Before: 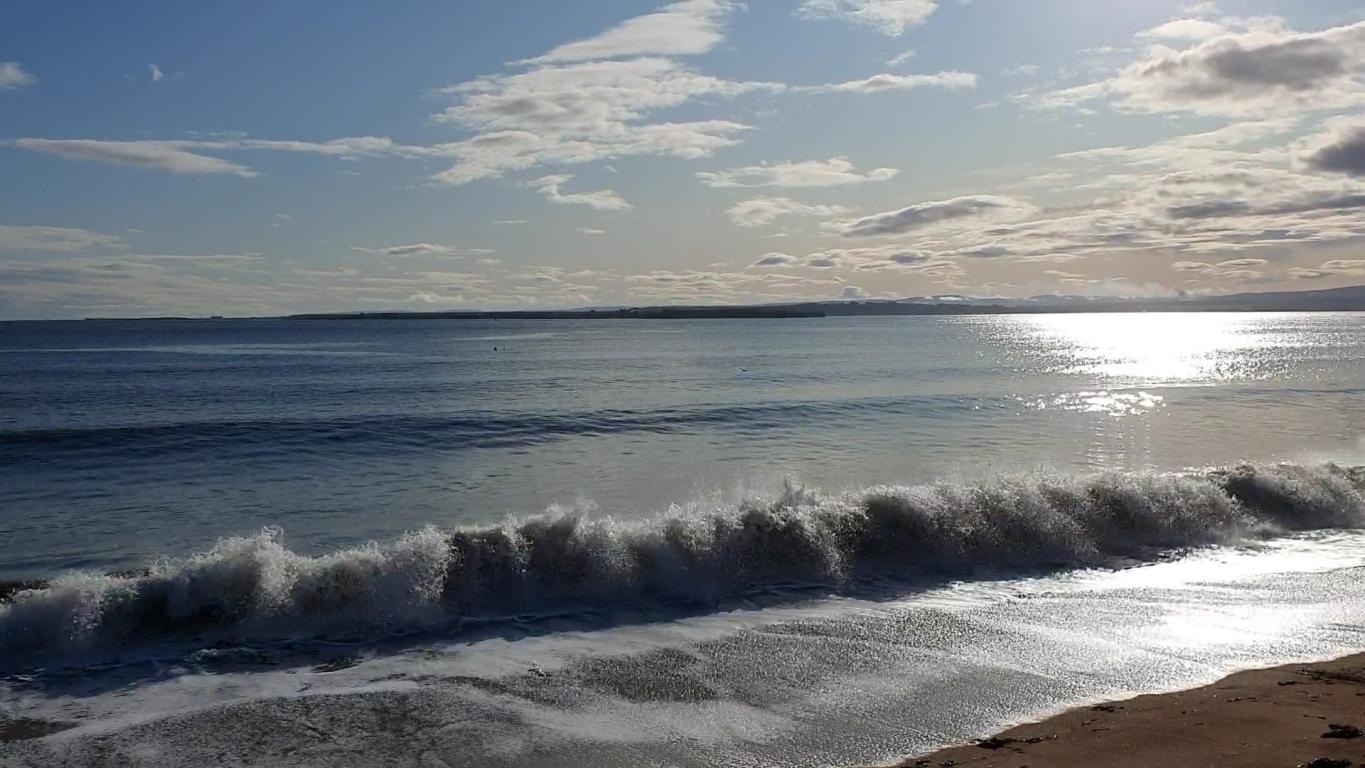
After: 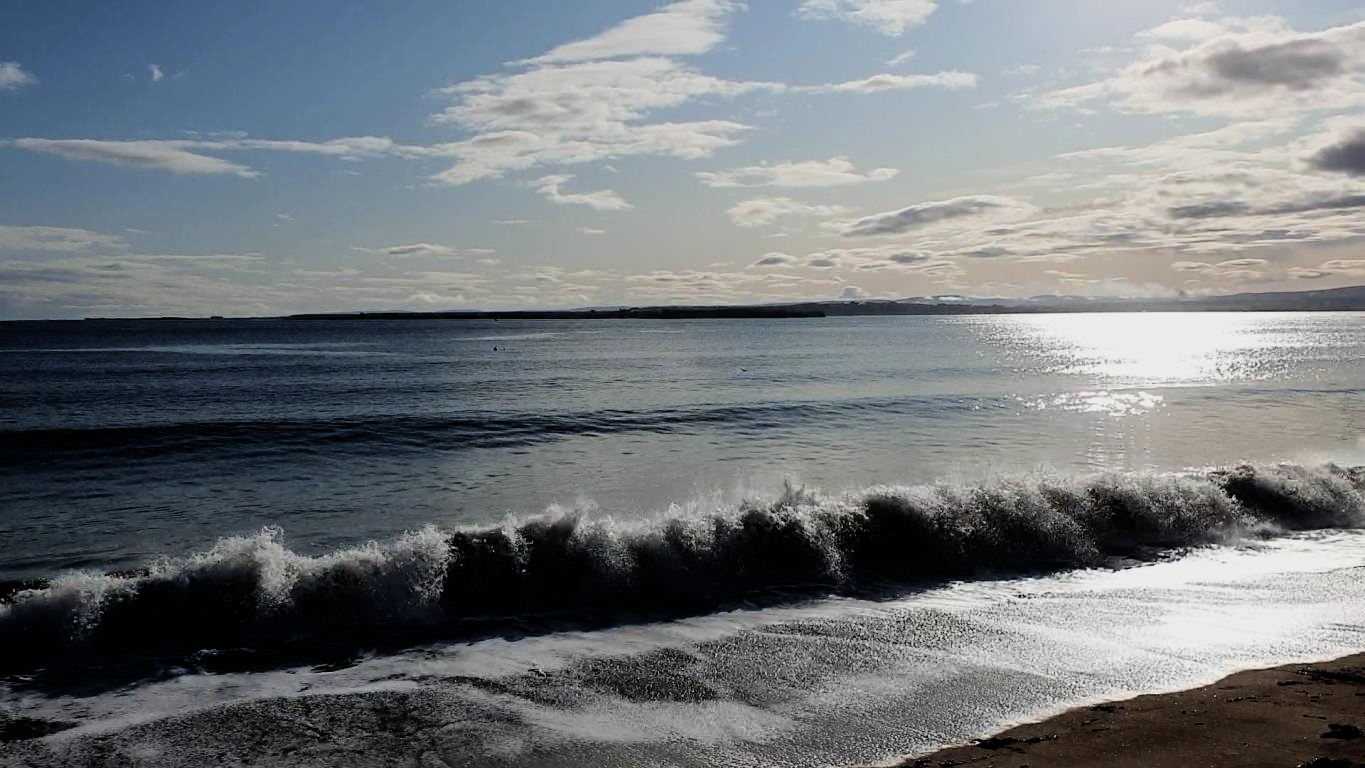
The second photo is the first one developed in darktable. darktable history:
filmic rgb: black relative exposure -5.1 EV, white relative exposure 3.5 EV, threshold 3.03 EV, hardness 3.17, contrast 1.384, highlights saturation mix -49.38%, enable highlight reconstruction true
